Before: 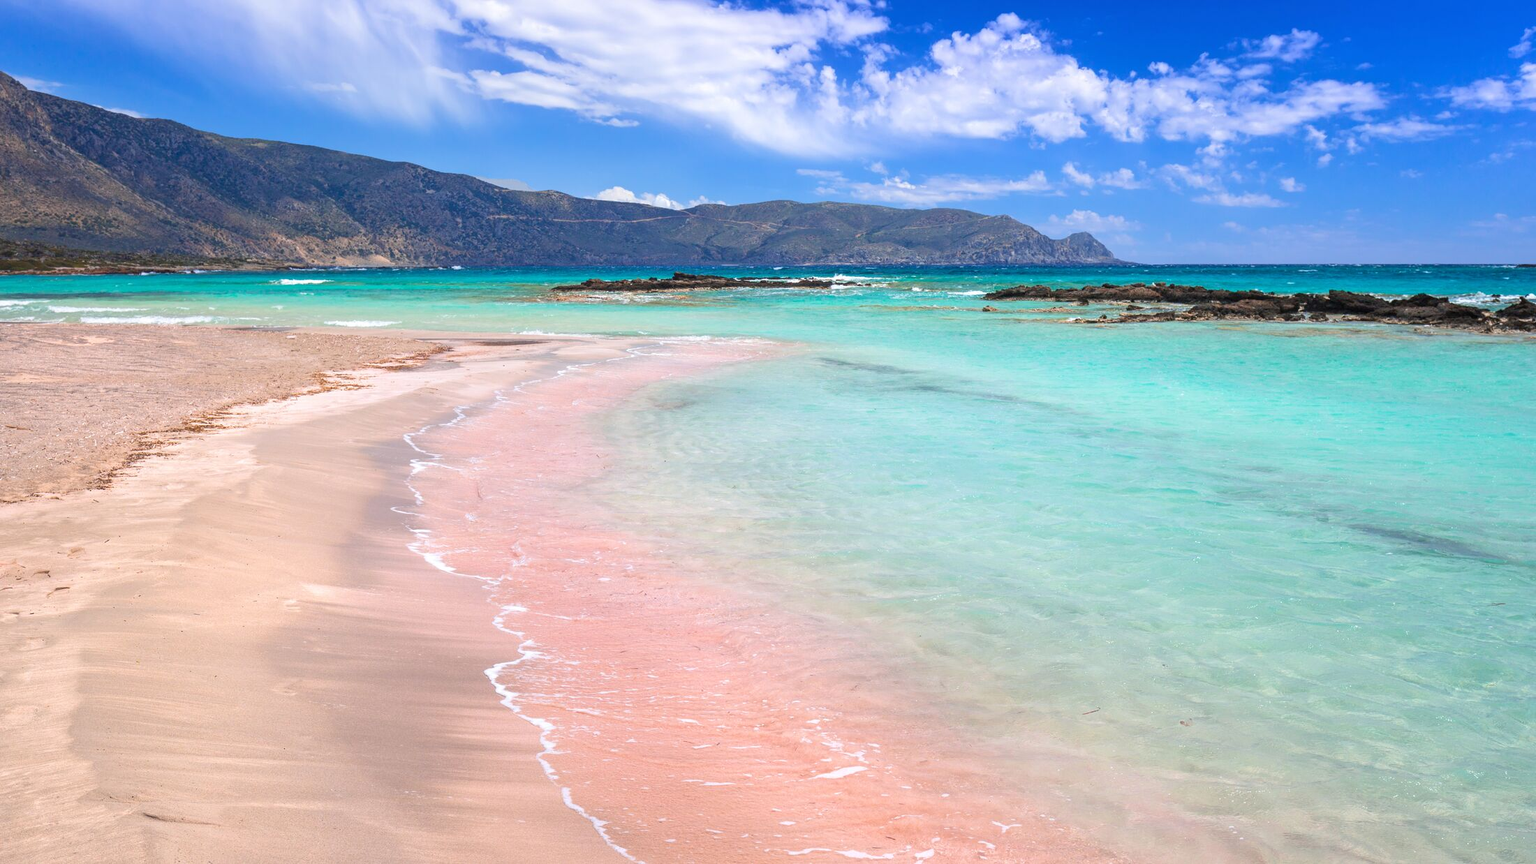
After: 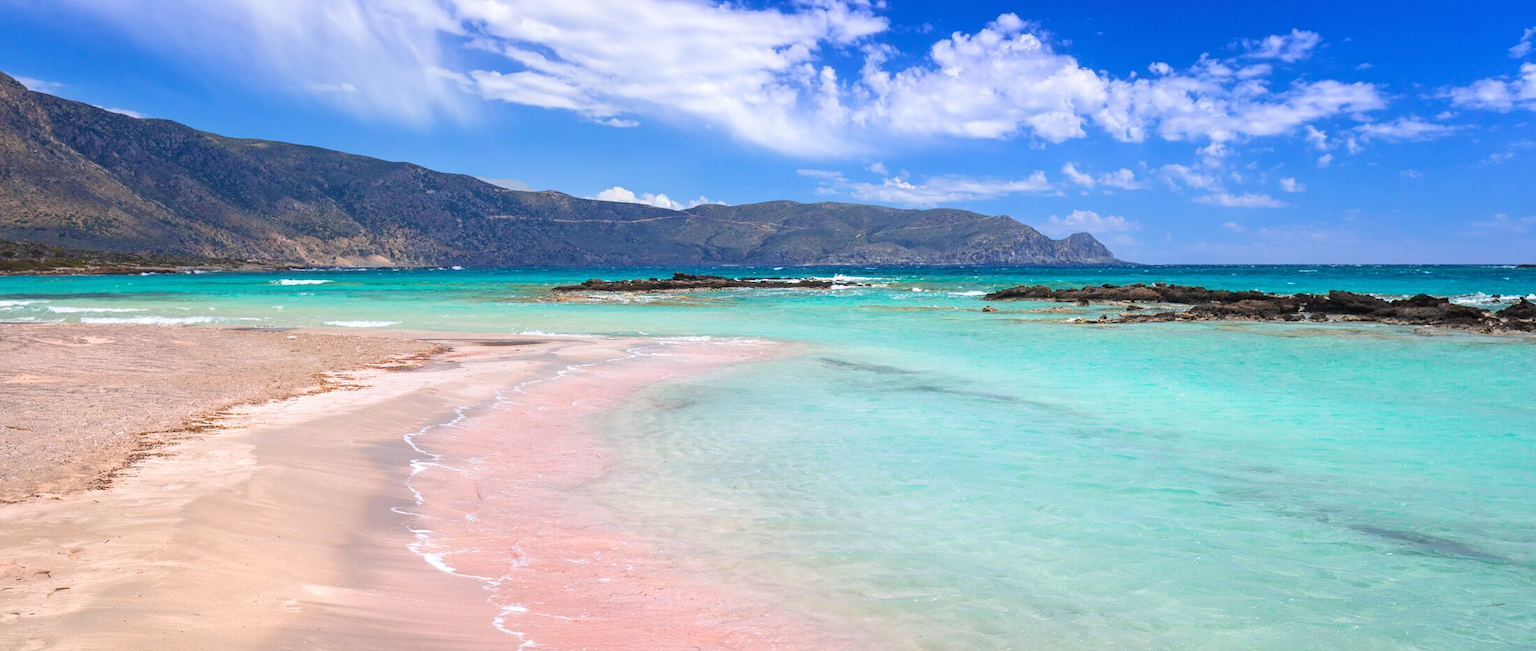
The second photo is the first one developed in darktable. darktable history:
crop: bottom 24.557%
